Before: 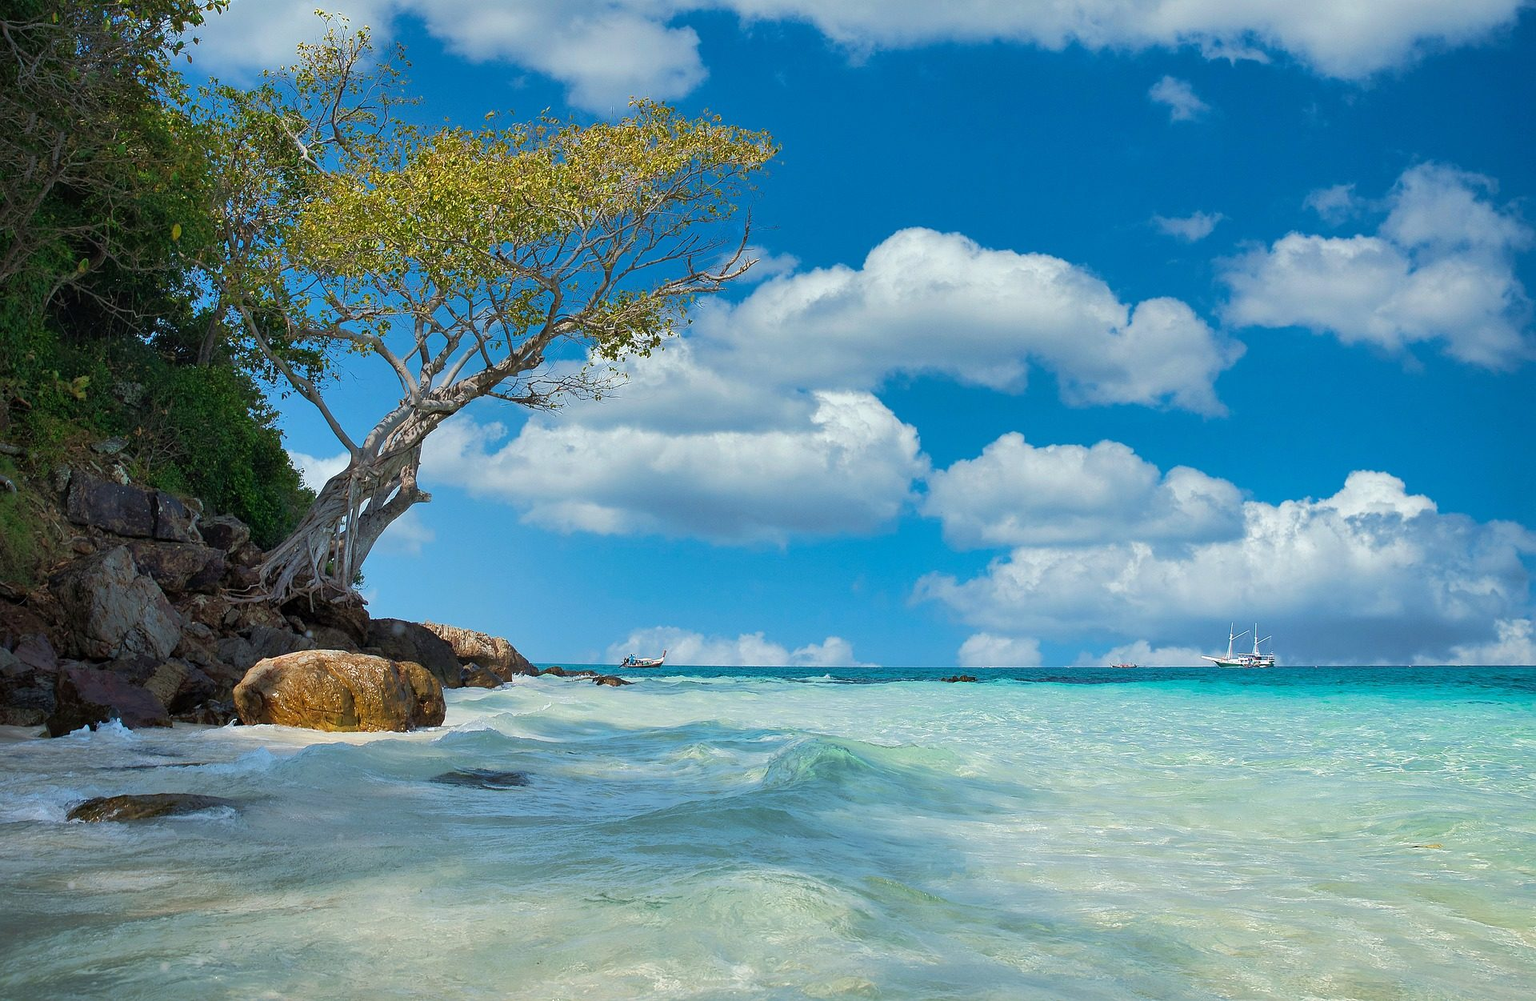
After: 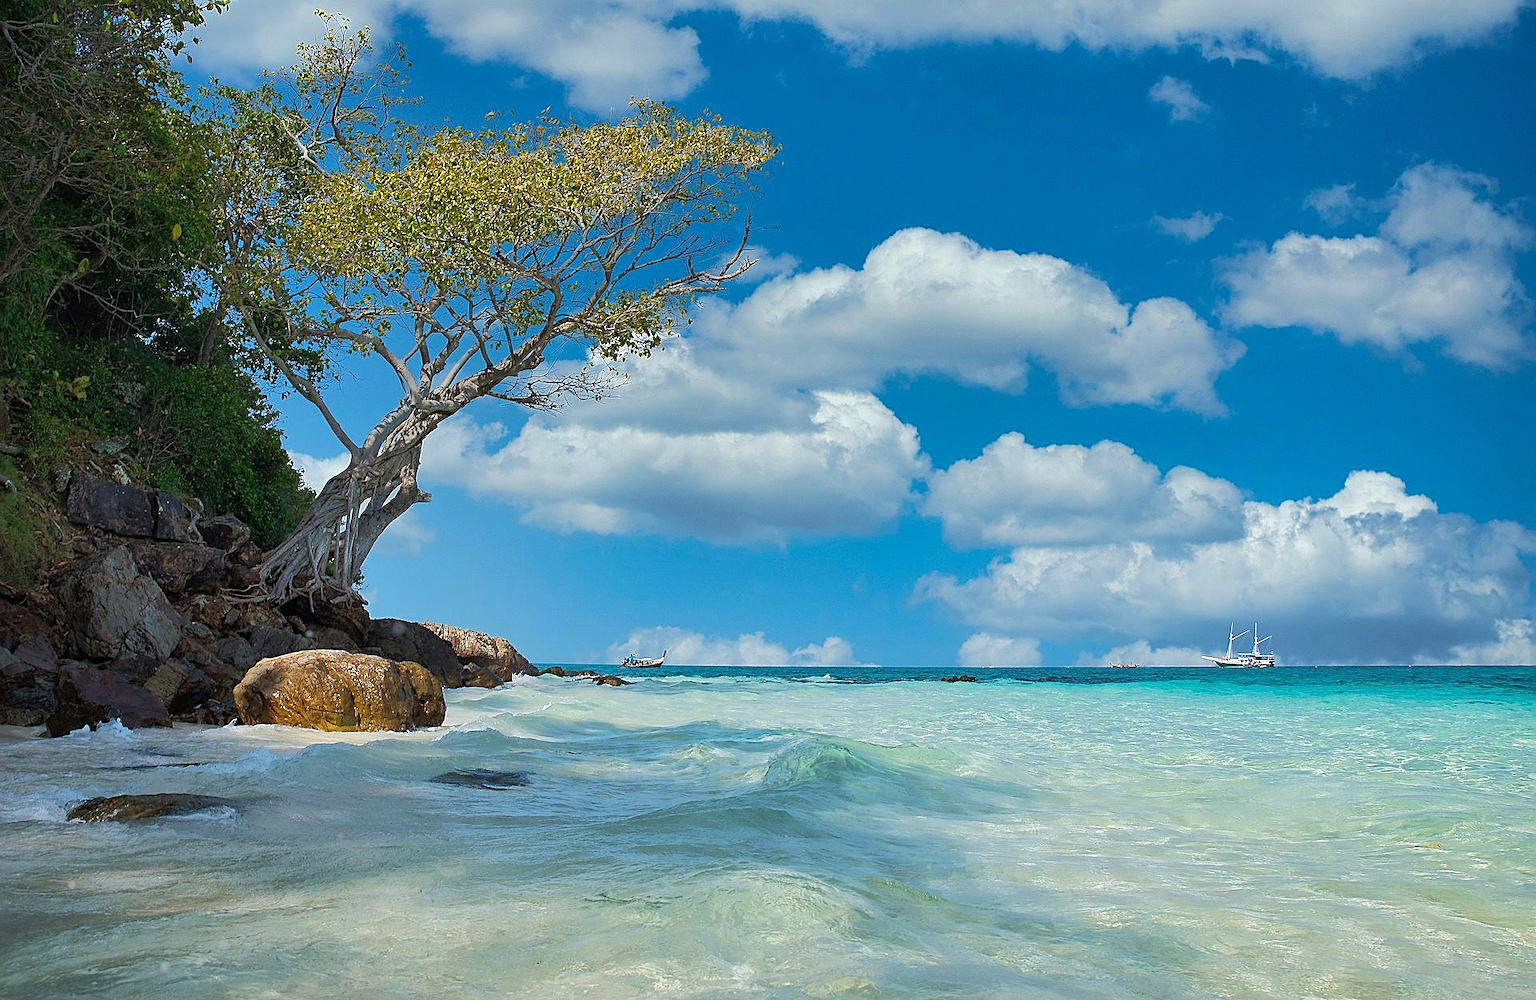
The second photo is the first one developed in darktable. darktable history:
exposure: exposure -0.014 EV, compensate exposure bias true, compensate highlight preservation false
sharpen: on, module defaults
